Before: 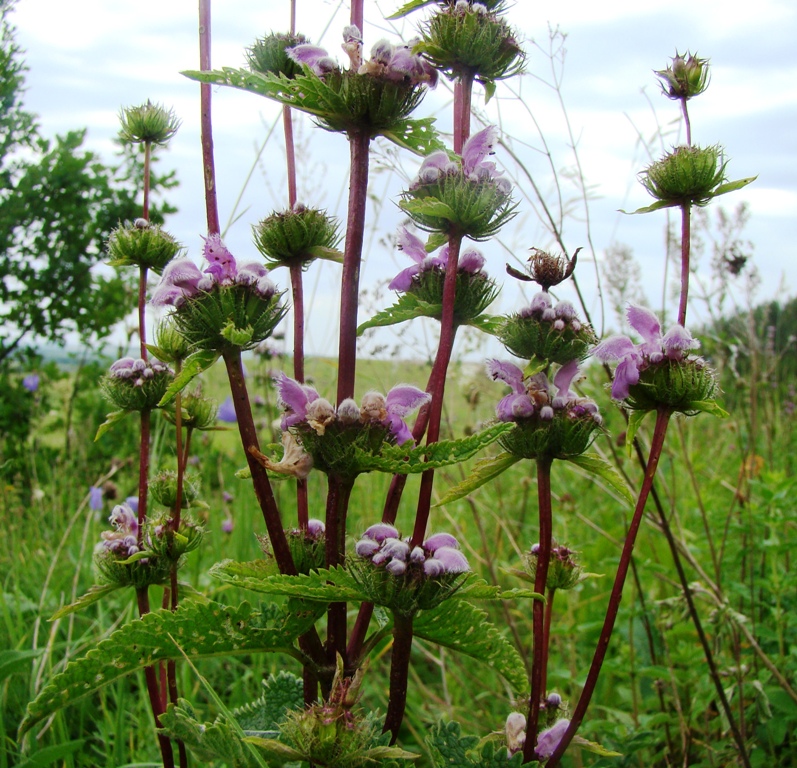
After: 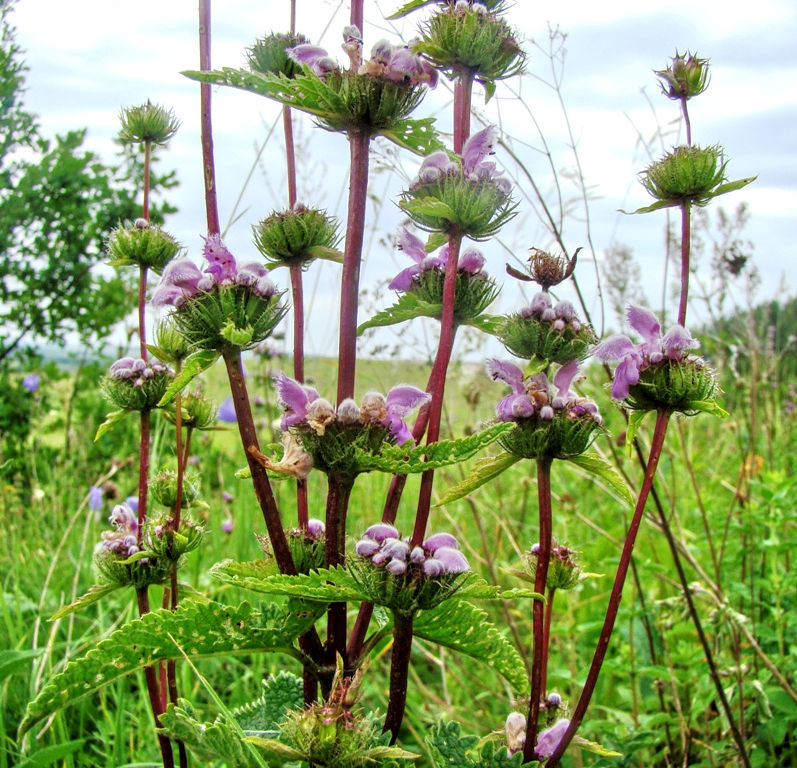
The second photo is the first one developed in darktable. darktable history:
tone equalizer: -7 EV 0.15 EV, -6 EV 0.6 EV, -5 EV 1.15 EV, -4 EV 1.33 EV, -3 EV 1.15 EV, -2 EV 0.6 EV, -1 EV 0.15 EV, mask exposure compensation -0.5 EV
local contrast: detail 130%
